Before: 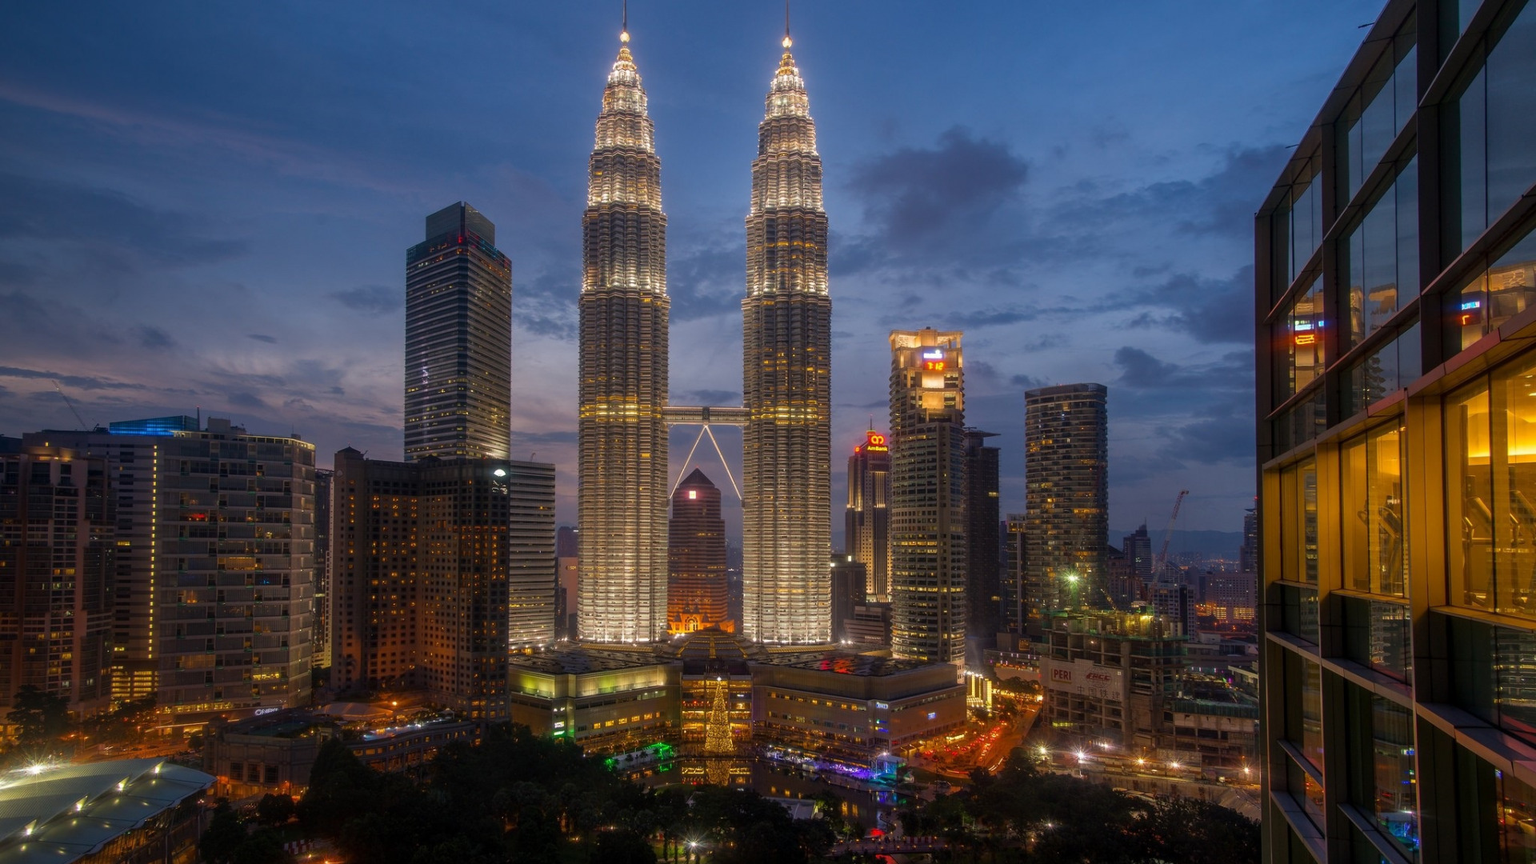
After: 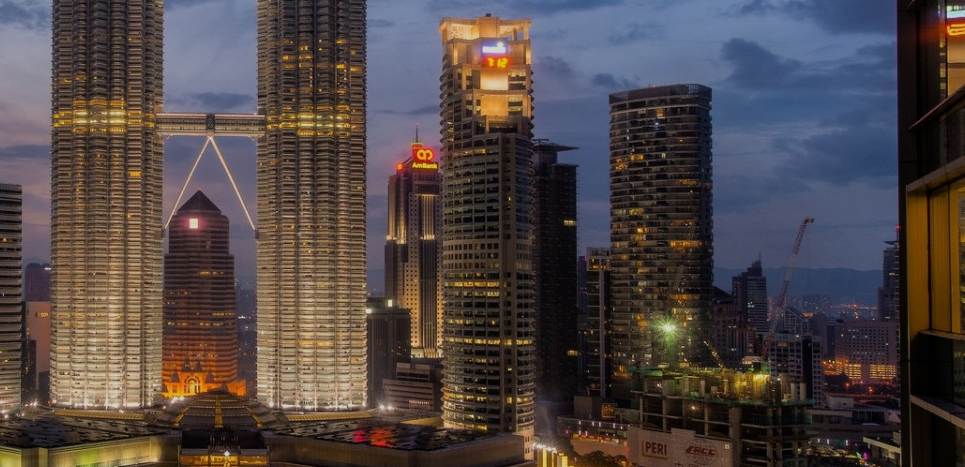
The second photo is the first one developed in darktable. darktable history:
crop: left 35.03%, top 36.625%, right 14.663%, bottom 20.057%
filmic rgb: black relative exposure -7.65 EV, white relative exposure 4.56 EV, hardness 3.61, color science v6 (2022)
